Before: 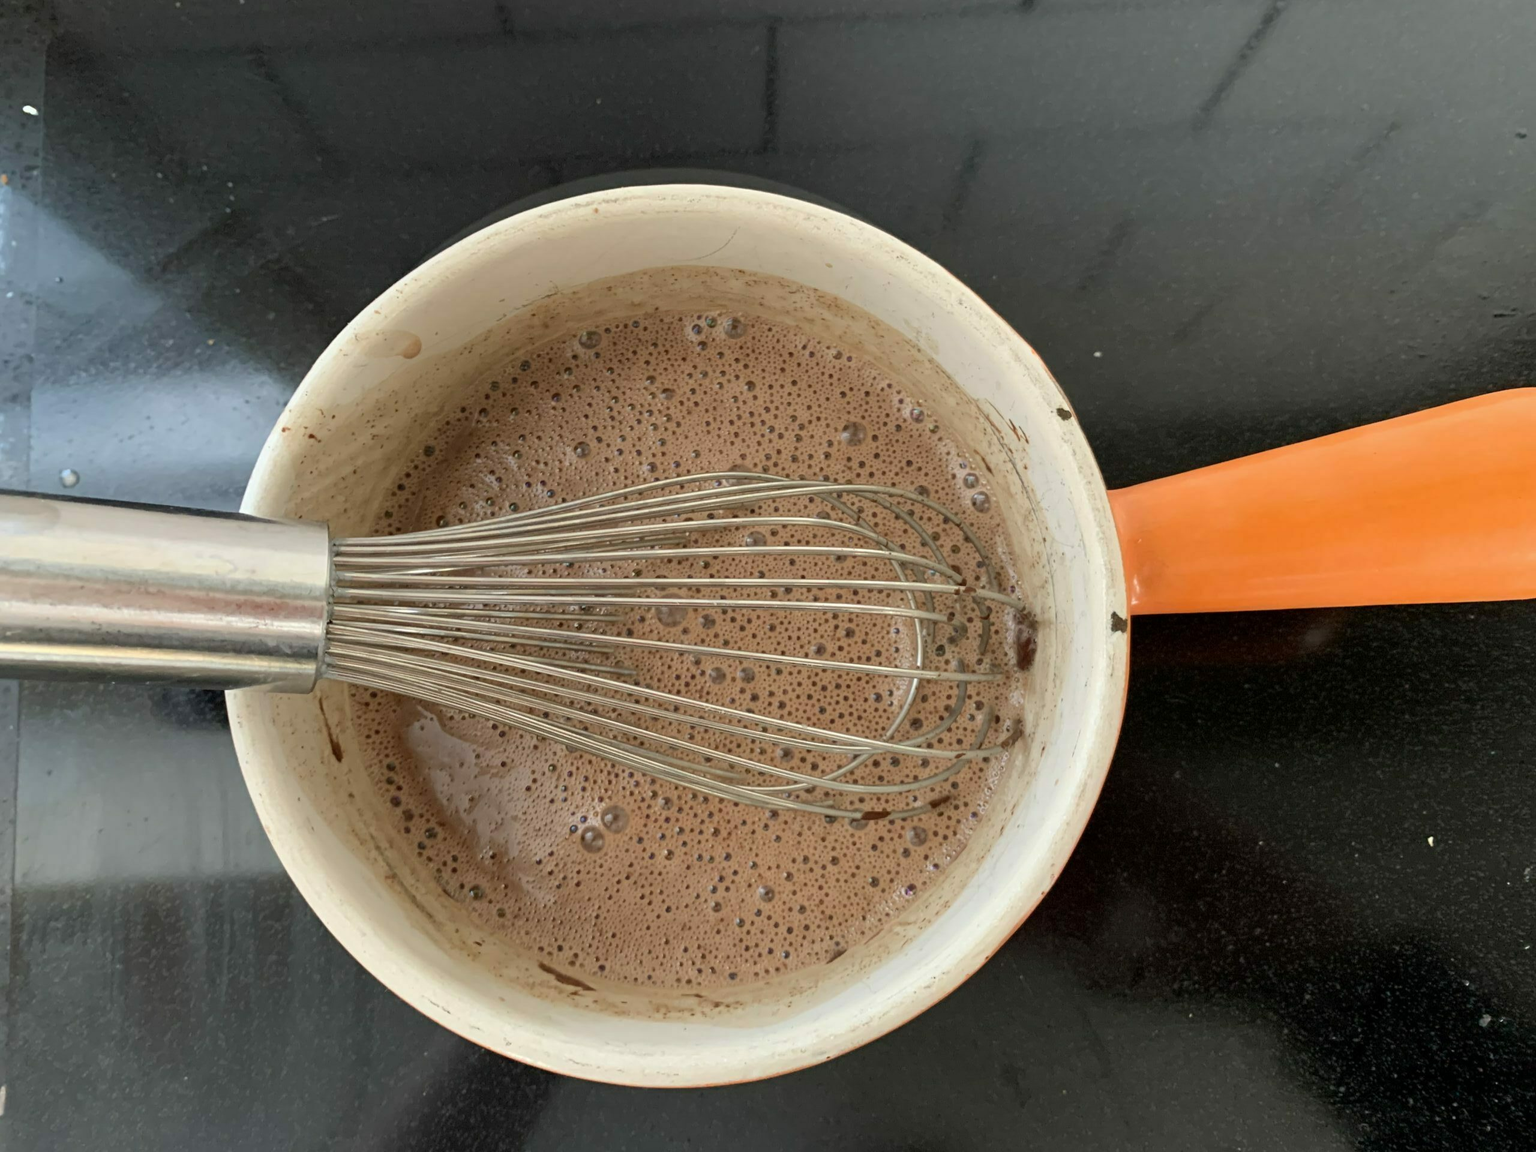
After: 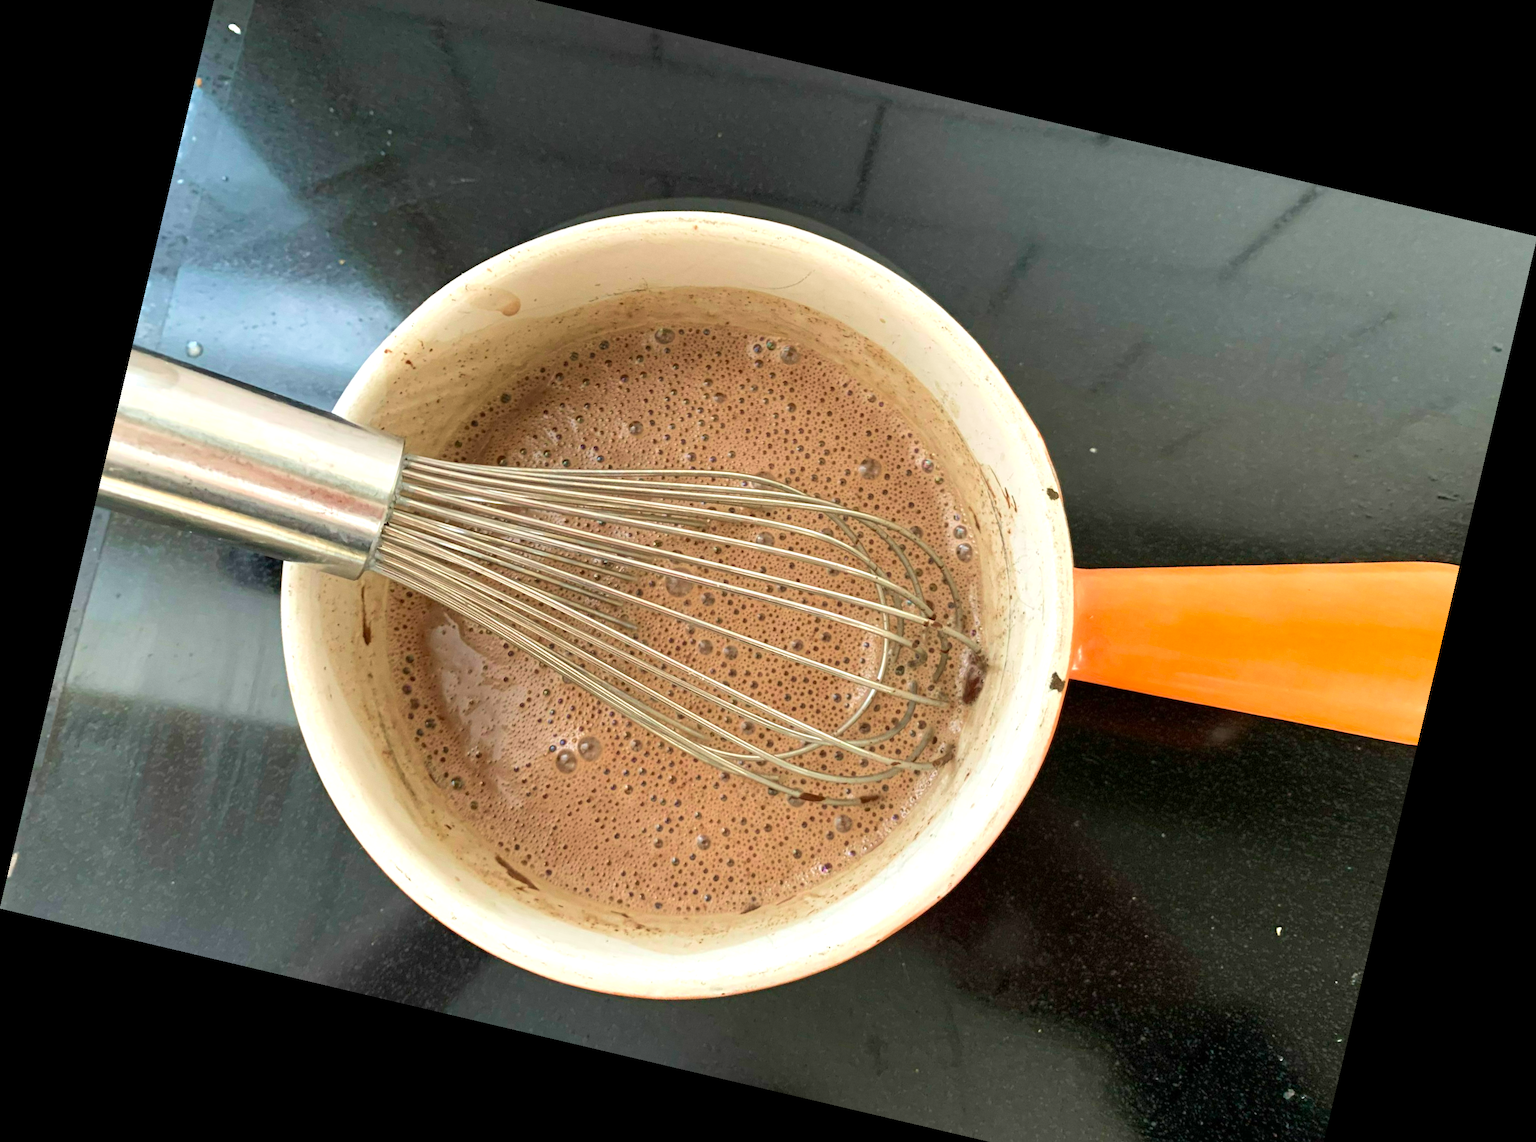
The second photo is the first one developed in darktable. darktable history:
rotate and perspective: rotation 13.27°, automatic cropping off
crop and rotate: top 5.609%, bottom 5.609%
grain: coarseness 0.09 ISO, strength 10%
exposure: exposure 0.6 EV, compensate highlight preservation false
velvia: on, module defaults
